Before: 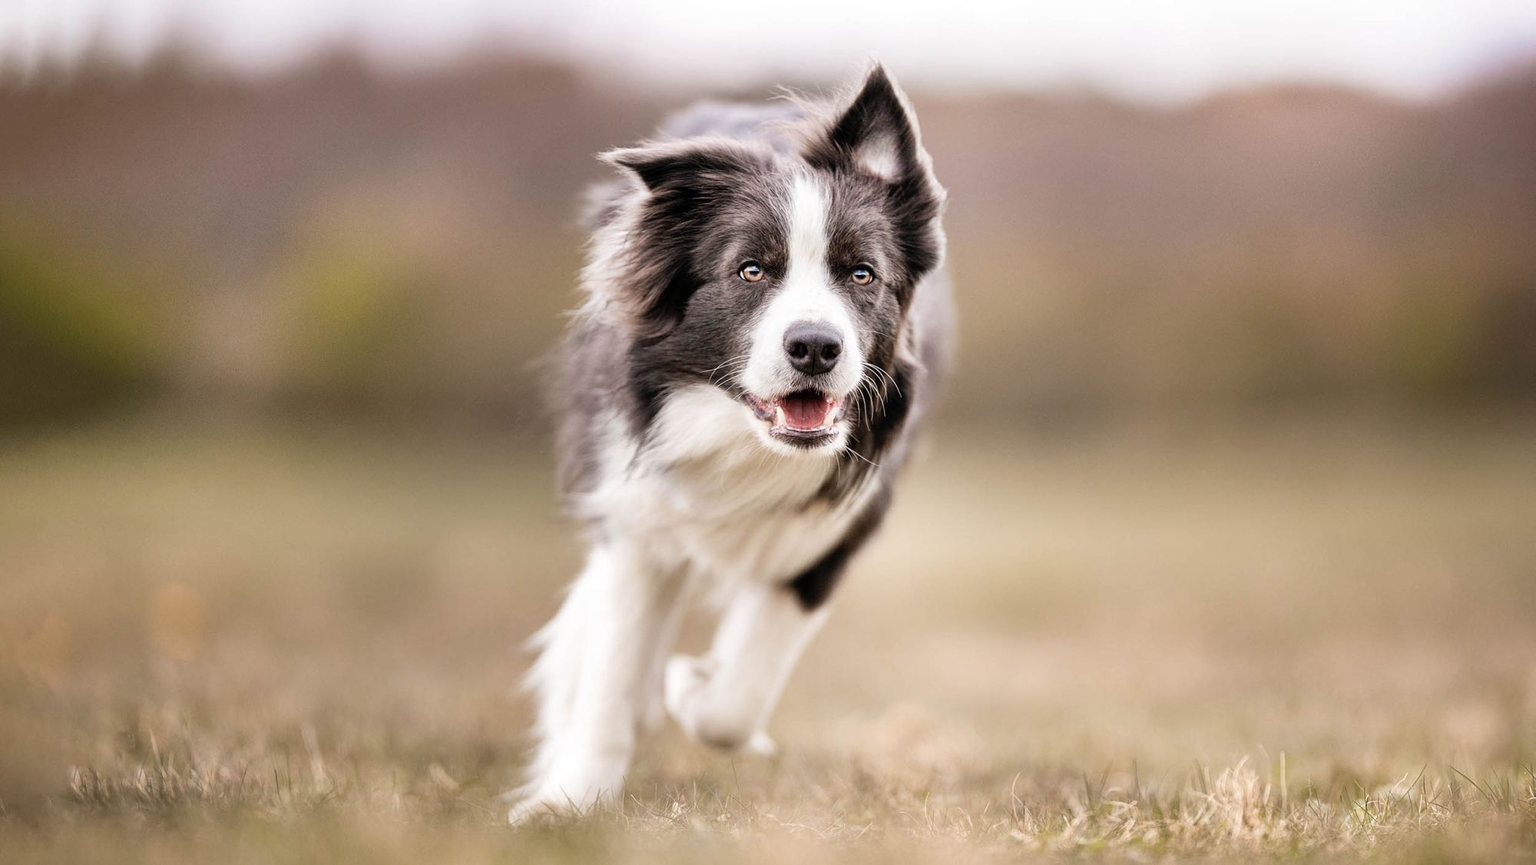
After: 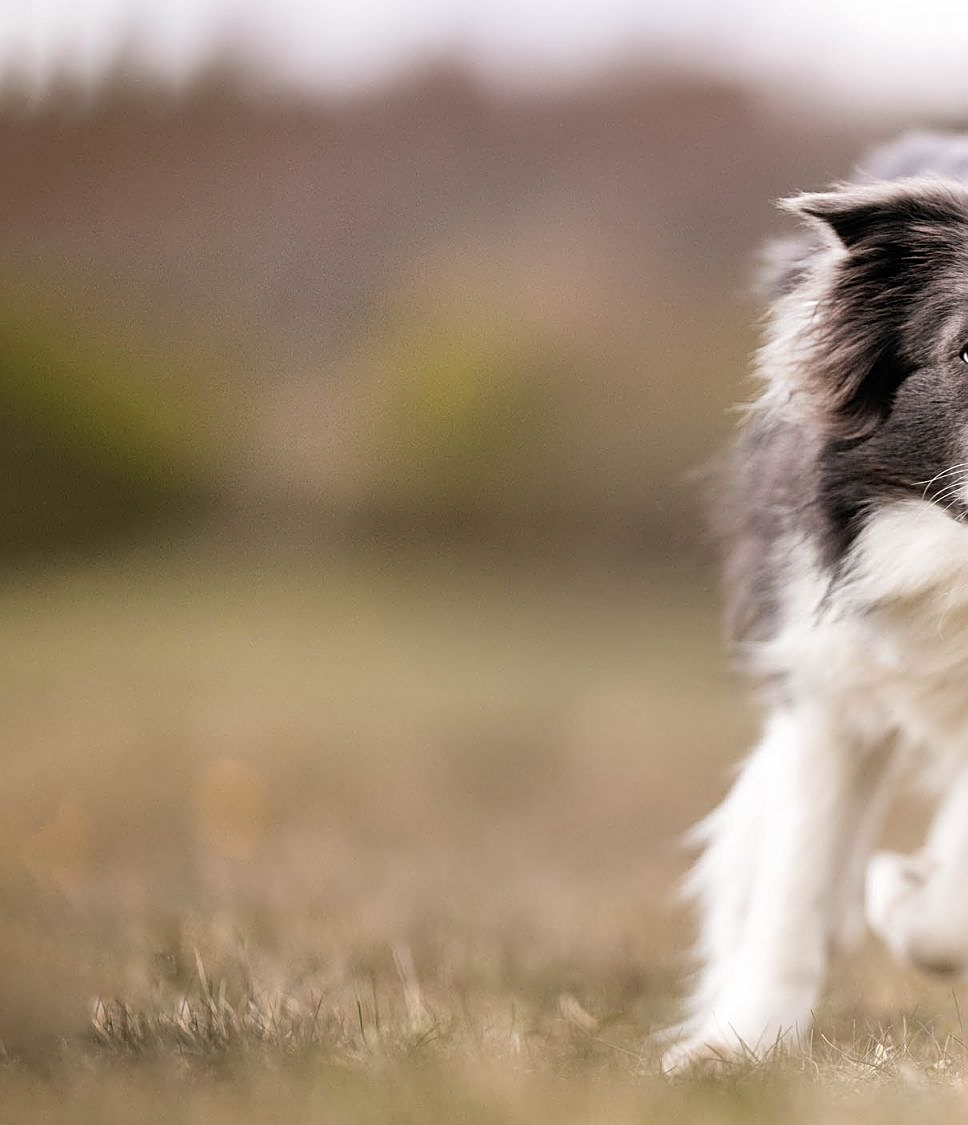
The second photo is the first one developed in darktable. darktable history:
crop and rotate: left 0.041%, top 0%, right 51.519%
sharpen: on, module defaults
